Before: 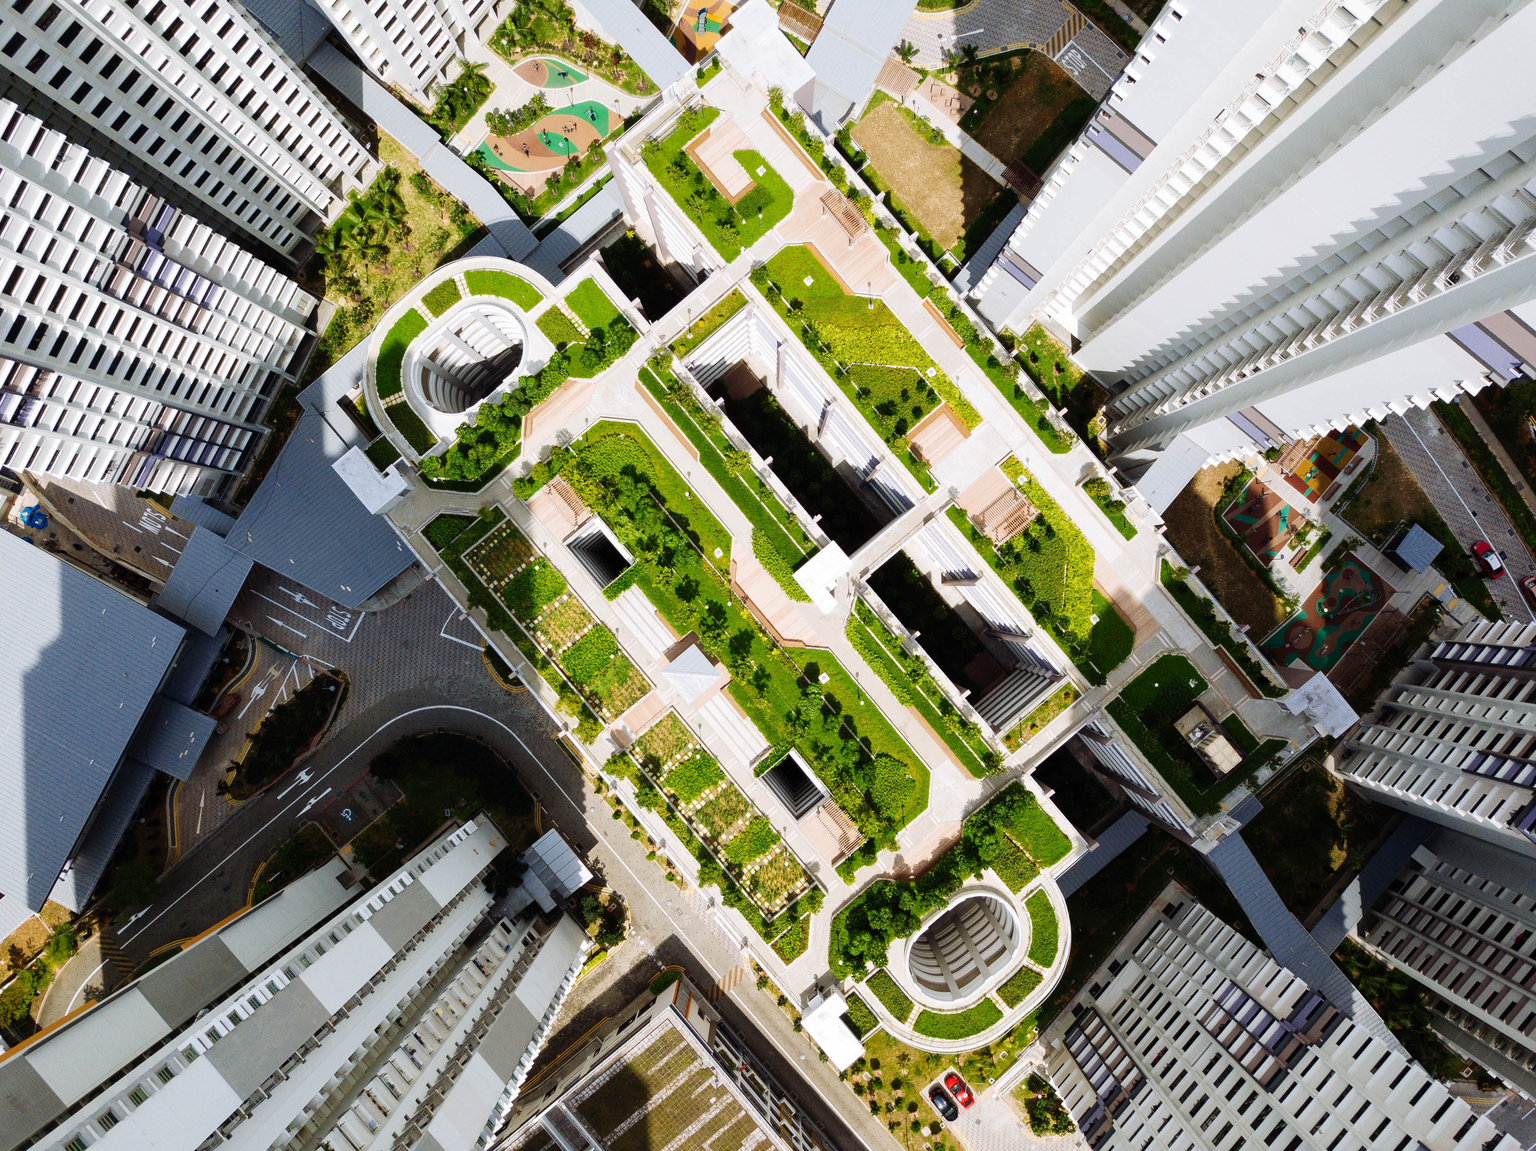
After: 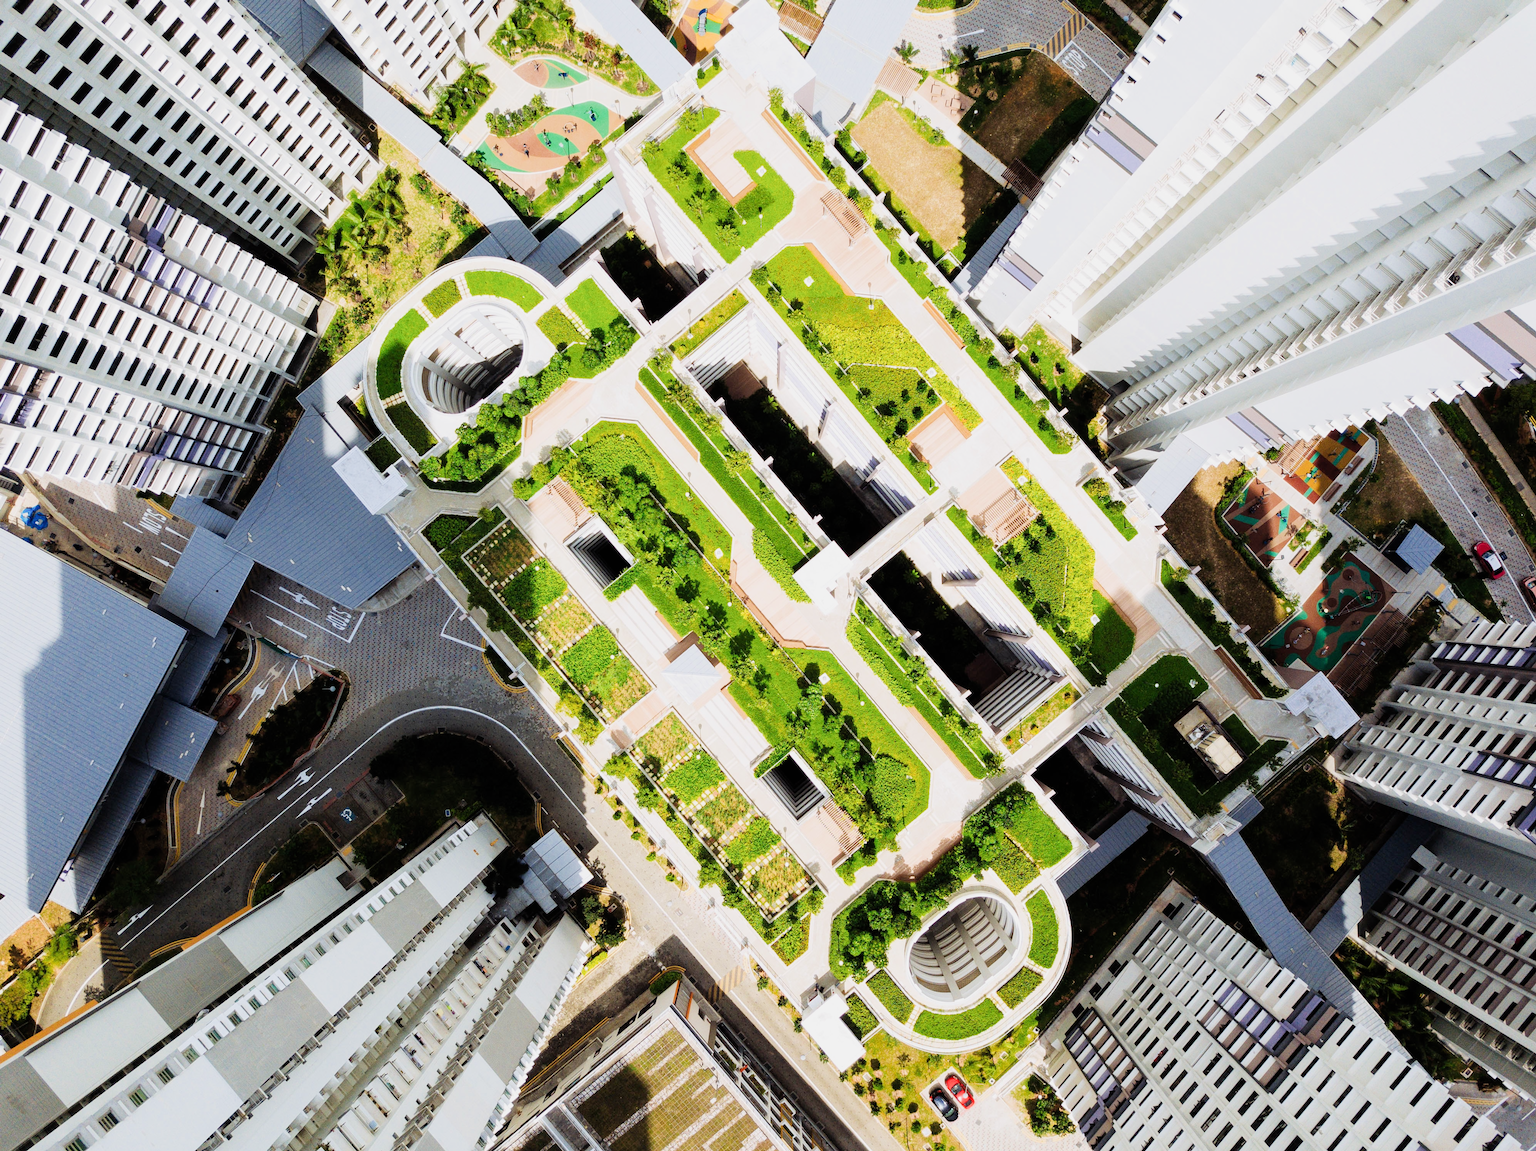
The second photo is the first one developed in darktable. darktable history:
filmic rgb: black relative exposure -7.65 EV, white relative exposure 4.56 EV, hardness 3.61
exposure: black level correction 0, exposure 1 EV, compensate exposure bias true, compensate highlight preservation false
